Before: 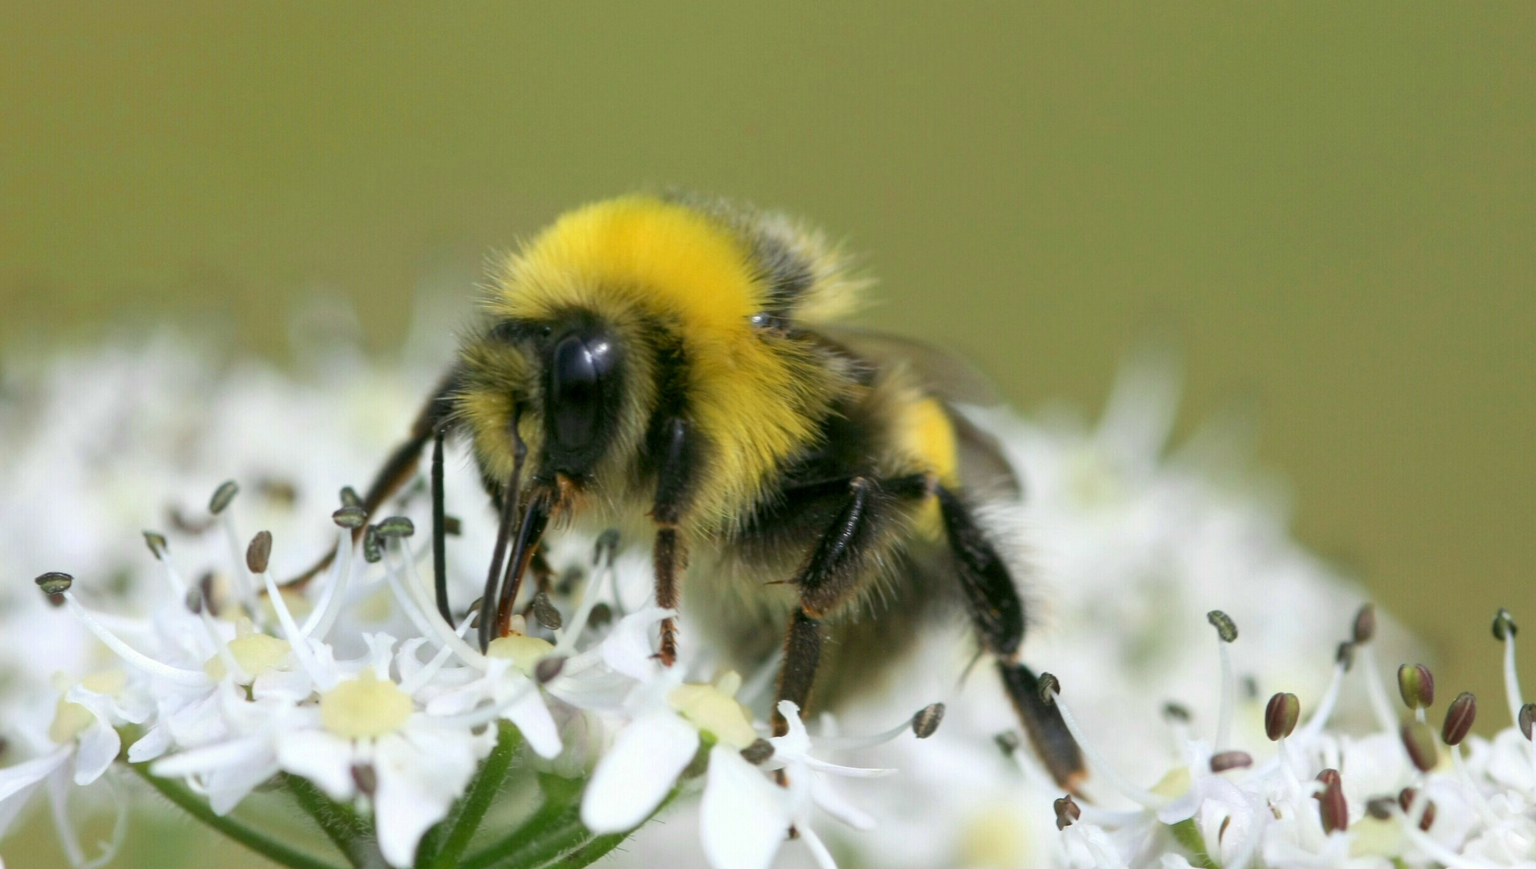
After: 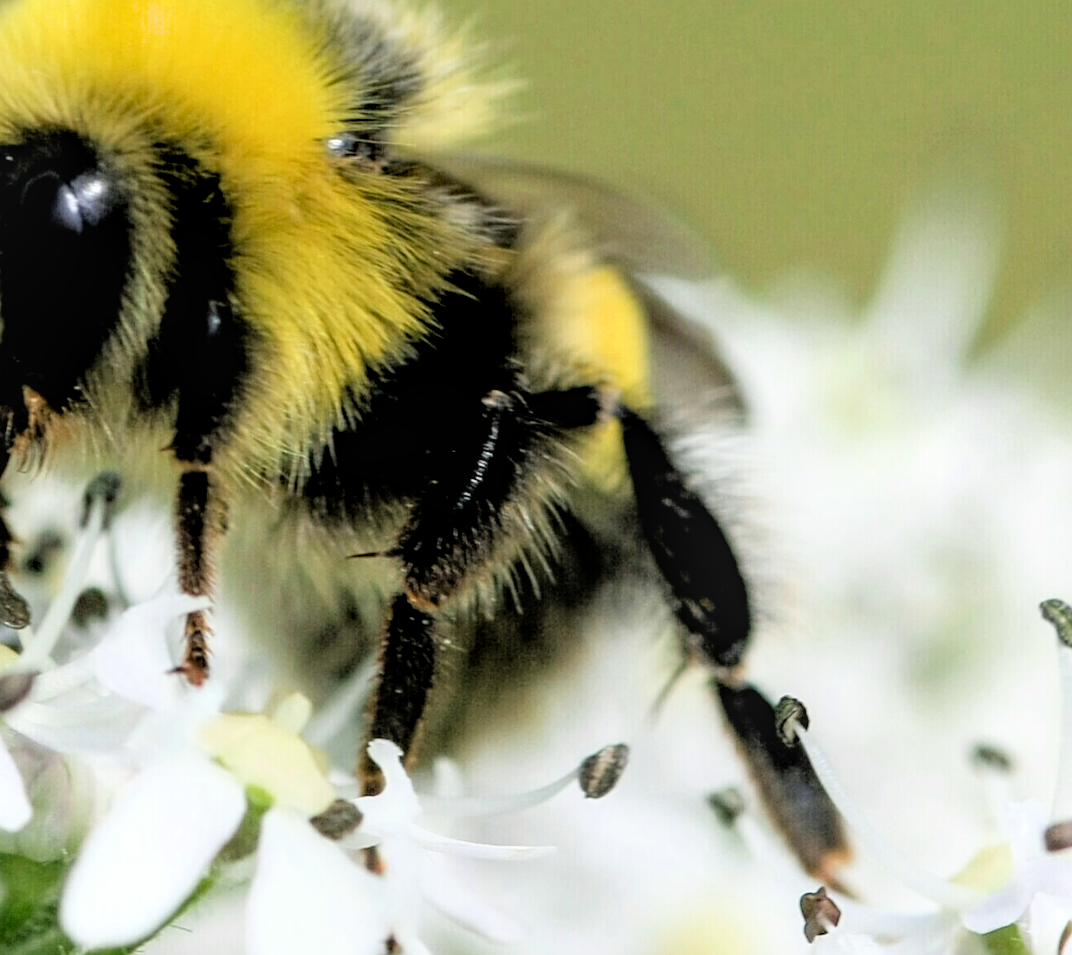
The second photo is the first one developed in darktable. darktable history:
crop: left 35.323%, top 26.205%, right 19.978%, bottom 3.425%
sharpen: on, module defaults
tone equalizer: -8 EV -0.736 EV, -7 EV -0.683 EV, -6 EV -0.613 EV, -5 EV -0.417 EV, -3 EV 0.366 EV, -2 EV 0.6 EV, -1 EV 0.677 EV, +0 EV 0.769 EV, mask exposure compensation -0.514 EV
local contrast: detail 130%
filmic rgb: black relative exposure -3.35 EV, white relative exposure 3.46 EV, threshold 3.04 EV, hardness 2.36, contrast 1.103, enable highlight reconstruction true
